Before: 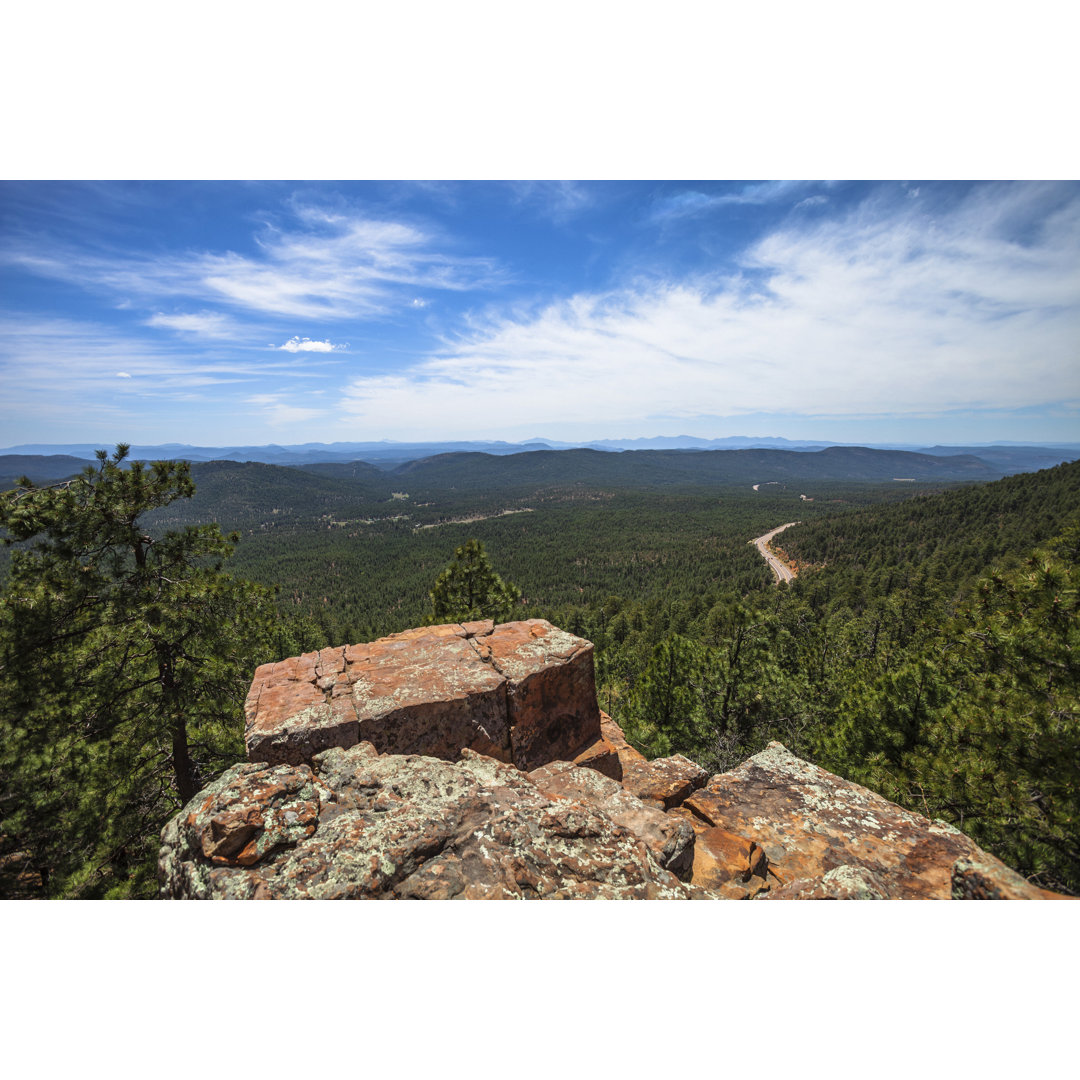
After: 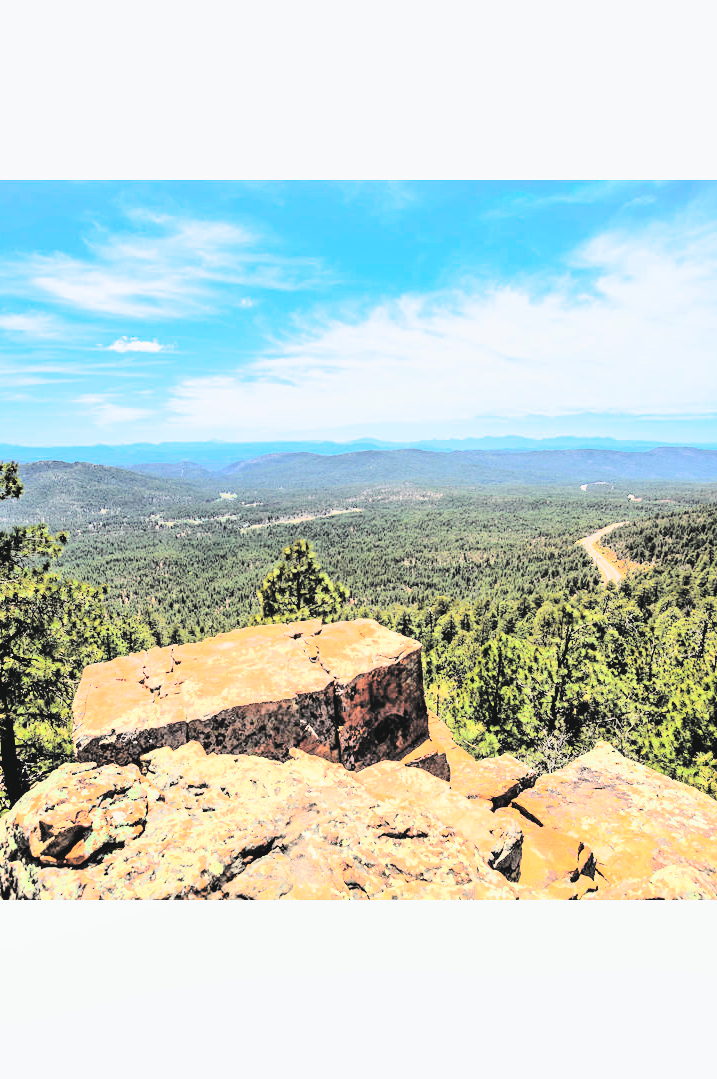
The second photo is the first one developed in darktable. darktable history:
crop and rotate: left 16.013%, right 17.541%
shadows and highlights: shadows 3.13, highlights -17.63, highlights color adjustment 0.016%, soften with gaussian
contrast brightness saturation: brightness 0.989
filmic rgb: black relative exposure -5.05 EV, white relative exposure 3.21 EV, threshold 3.06 EV, hardness 3.41, contrast 1.195, highlights saturation mix -29.17%, enable highlight reconstruction true
tone curve: curves: ch0 [(0, 0) (0.187, 0.12) (0.384, 0.363) (0.577, 0.681) (0.735, 0.881) (0.864, 0.959) (1, 0.987)]; ch1 [(0, 0) (0.402, 0.36) (0.476, 0.466) (0.501, 0.501) (0.518, 0.514) (0.564, 0.614) (0.614, 0.664) (0.741, 0.829) (1, 1)]; ch2 [(0, 0) (0.429, 0.387) (0.483, 0.481) (0.503, 0.501) (0.522, 0.531) (0.564, 0.605) (0.615, 0.697) (0.702, 0.774) (1, 0.895)], color space Lab, independent channels, preserve colors none
color zones: curves: ch0 [(0, 0.5) (0.143, 0.5) (0.286, 0.5) (0.429, 0.495) (0.571, 0.437) (0.714, 0.44) (0.857, 0.496) (1, 0.5)]
